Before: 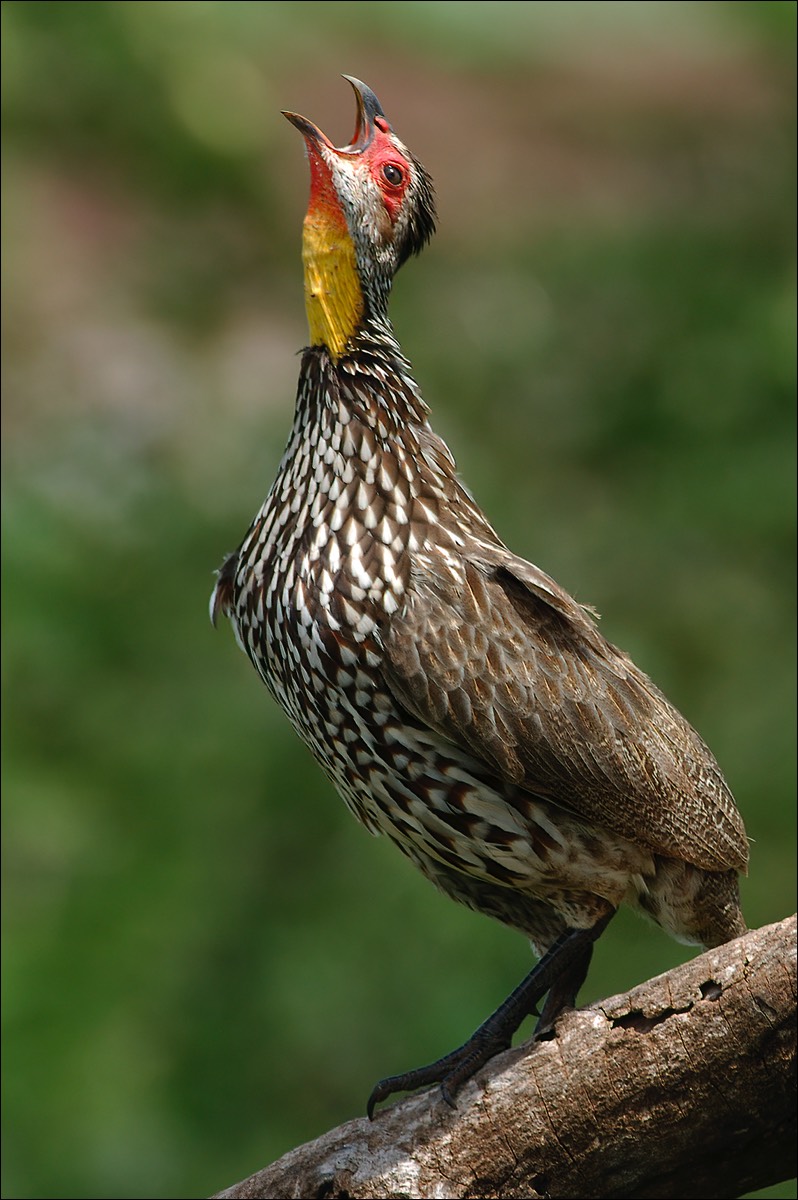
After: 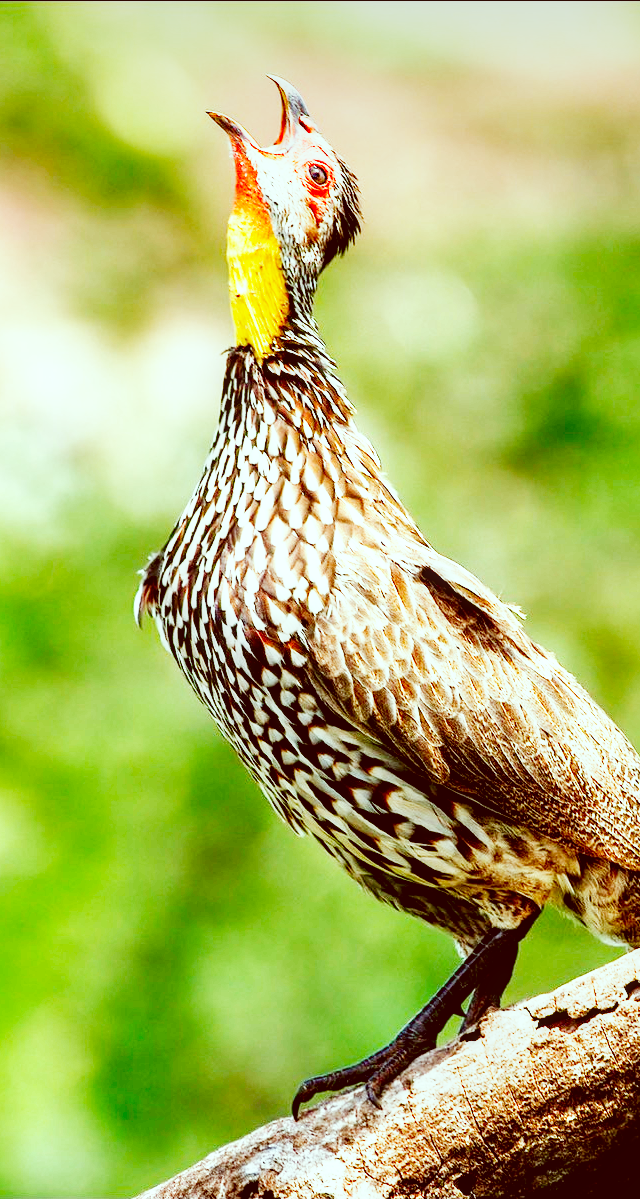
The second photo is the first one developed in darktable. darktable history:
base curve: curves: ch0 [(0, 0) (0.007, 0.004) (0.027, 0.03) (0.046, 0.07) (0.207, 0.54) (0.442, 0.872) (0.673, 0.972) (1, 1)], preserve colors none
crop and rotate: left 9.493%, right 10.22%
exposure: black level correction 0.01, exposure 1 EV, compensate highlight preservation false
color correction: highlights a* -7.1, highlights b* -0.192, shadows a* 20.49, shadows b* 11.5
local contrast: on, module defaults
